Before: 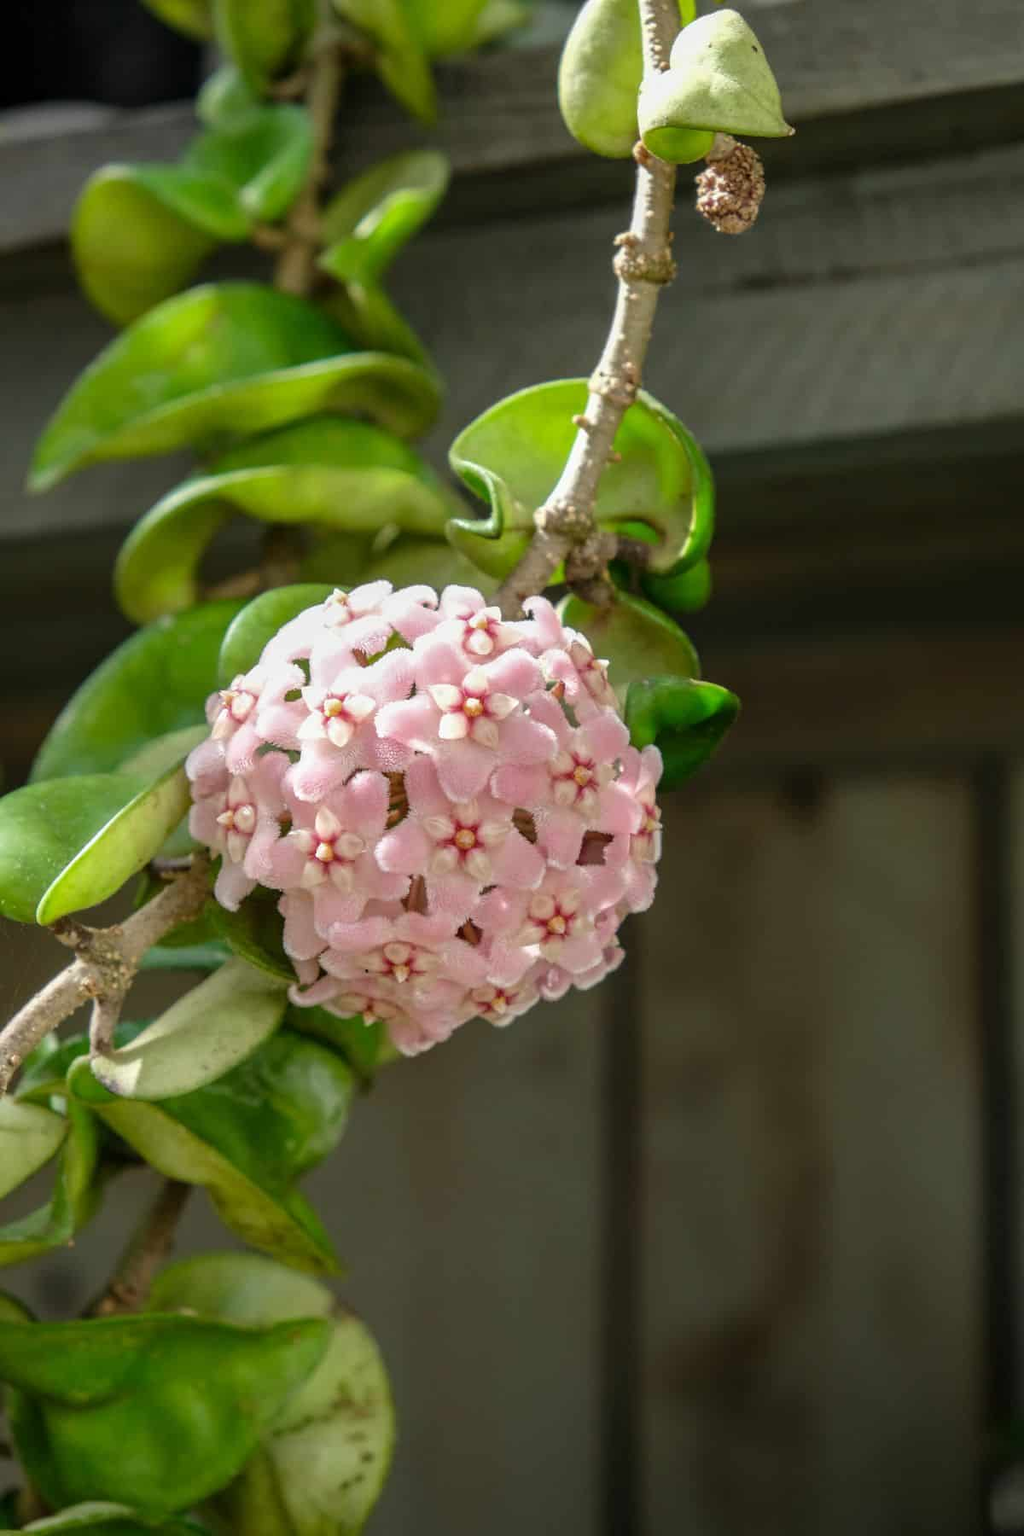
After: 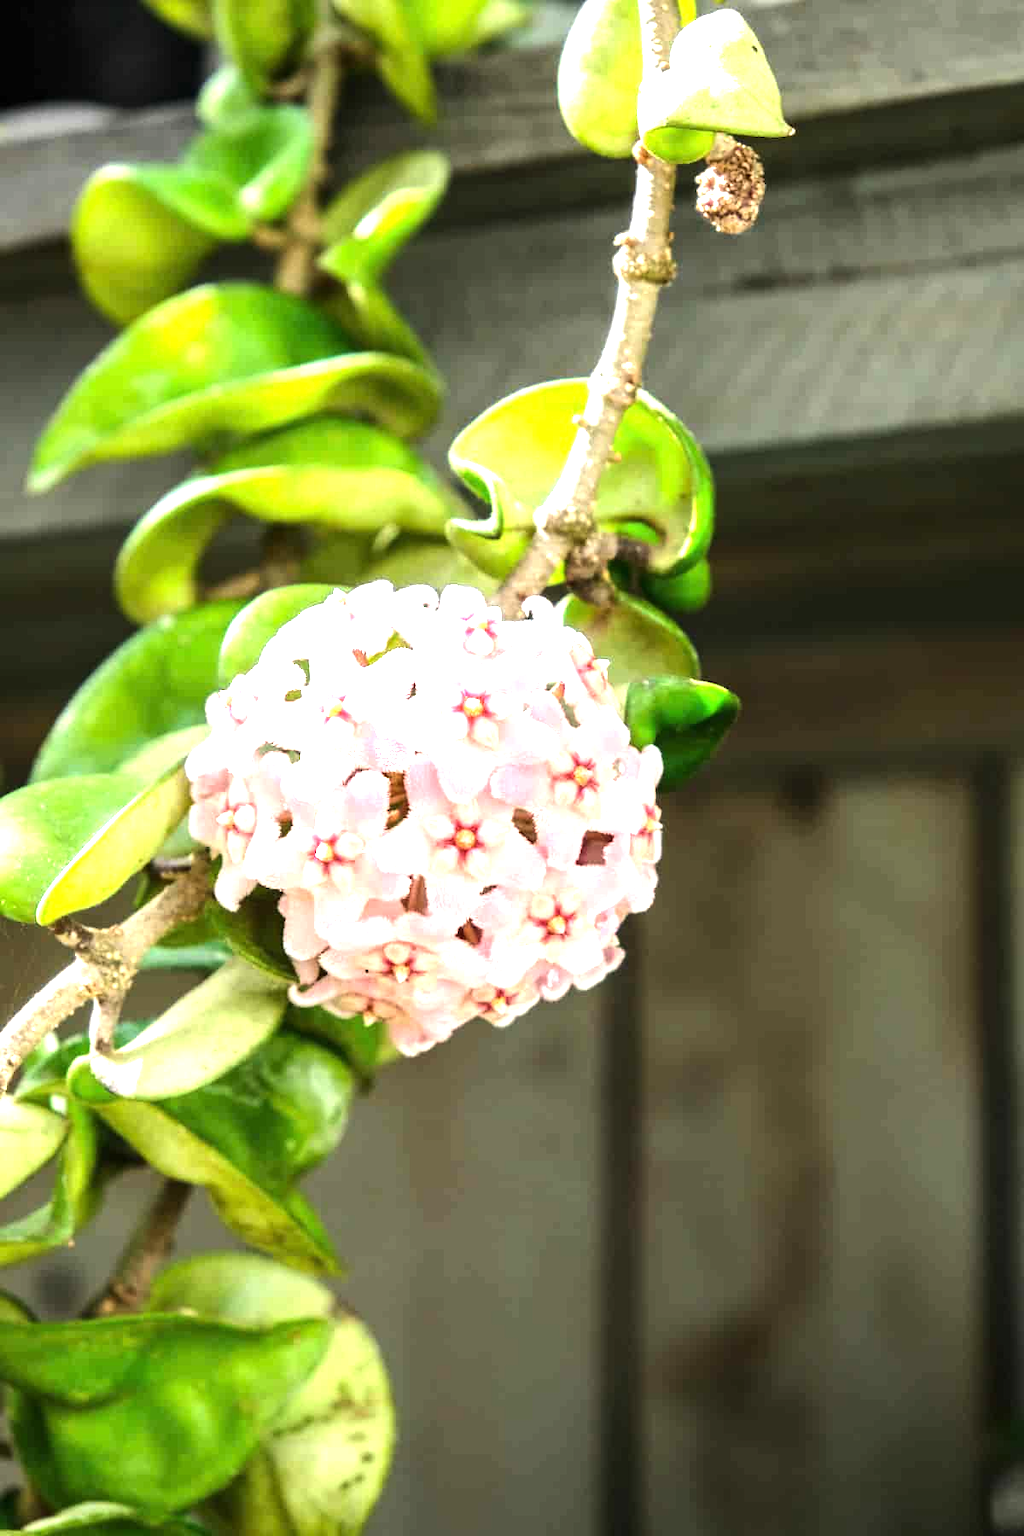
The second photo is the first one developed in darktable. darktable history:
tone equalizer: -8 EV -0.764 EV, -7 EV -0.69 EV, -6 EV -0.615 EV, -5 EV -0.388 EV, -3 EV 0.367 EV, -2 EV 0.6 EV, -1 EV 0.693 EV, +0 EV 0.767 EV, edges refinement/feathering 500, mask exposure compensation -1.57 EV, preserve details no
exposure: black level correction 0, exposure 1.286 EV, compensate exposure bias true, compensate highlight preservation false
